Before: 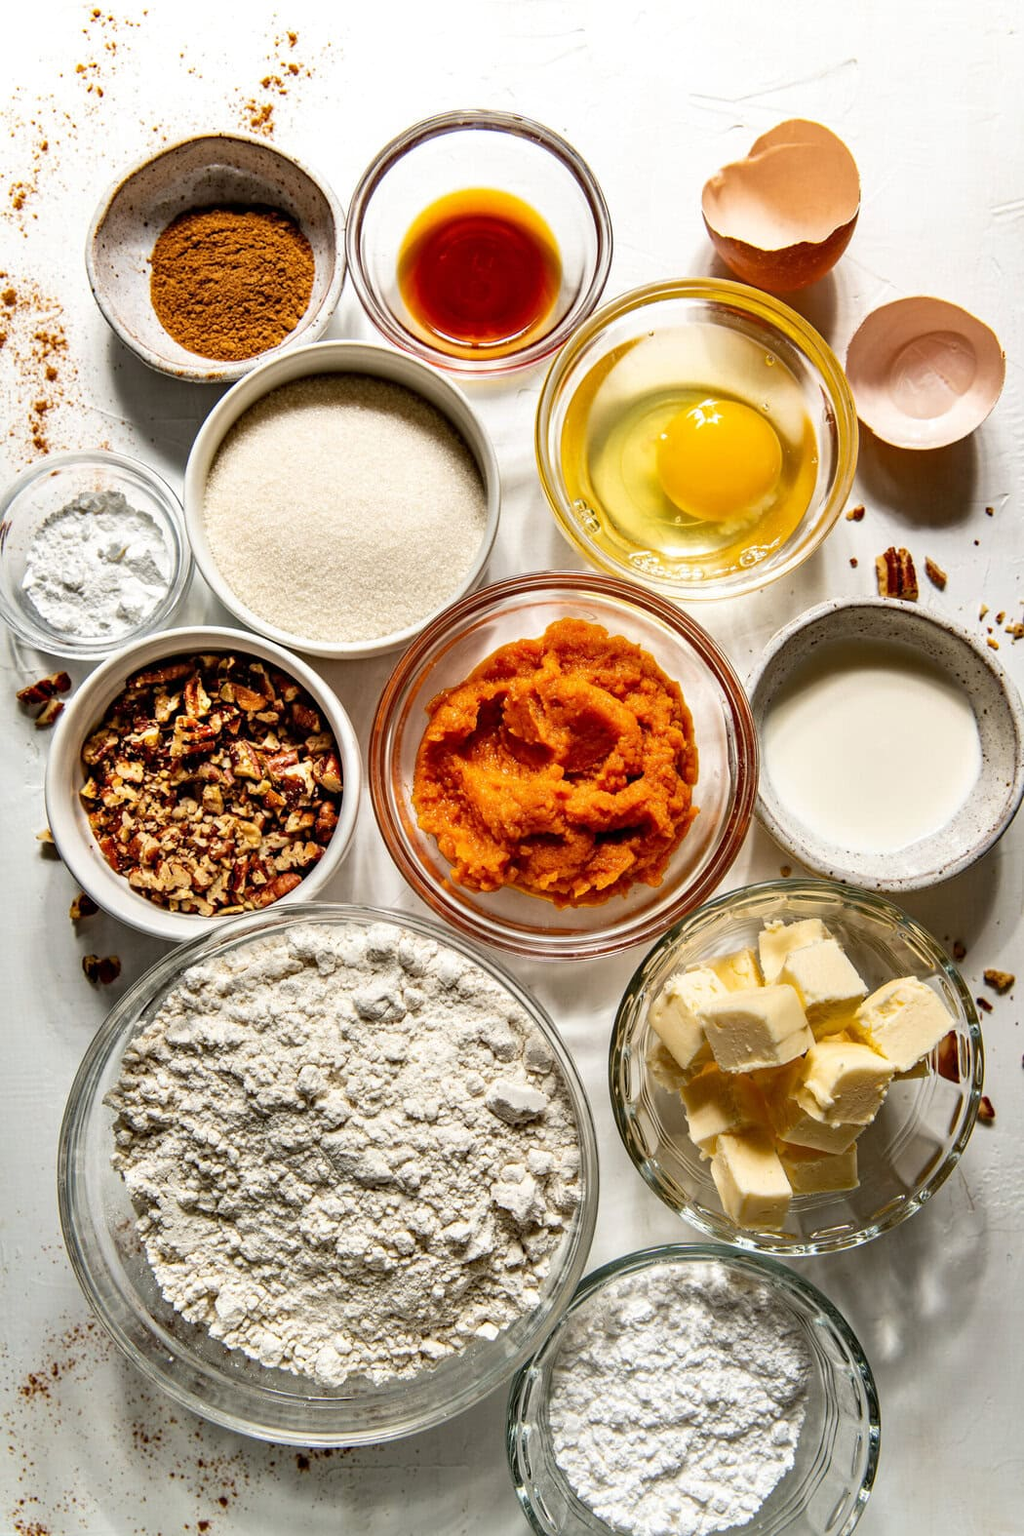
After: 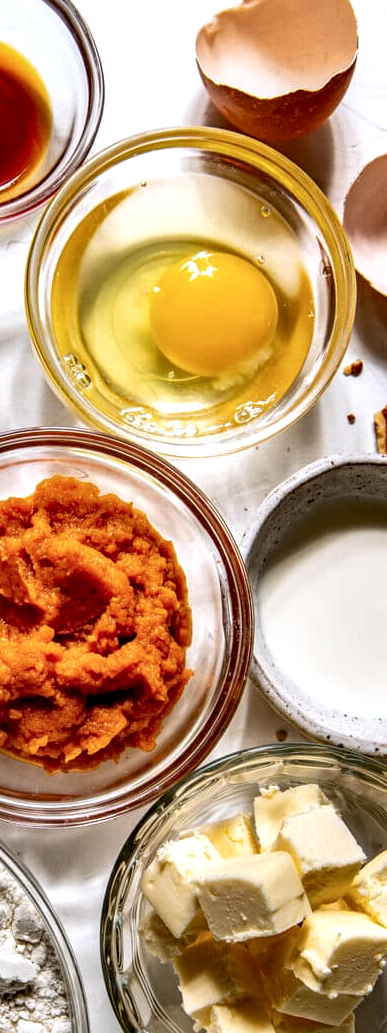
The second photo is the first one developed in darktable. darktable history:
local contrast: detail 135%, midtone range 0.75
color calibration: illuminant as shot in camera, x 0.358, y 0.373, temperature 4628.91 K
crop and rotate: left 49.936%, top 10.094%, right 13.136%, bottom 24.256%
